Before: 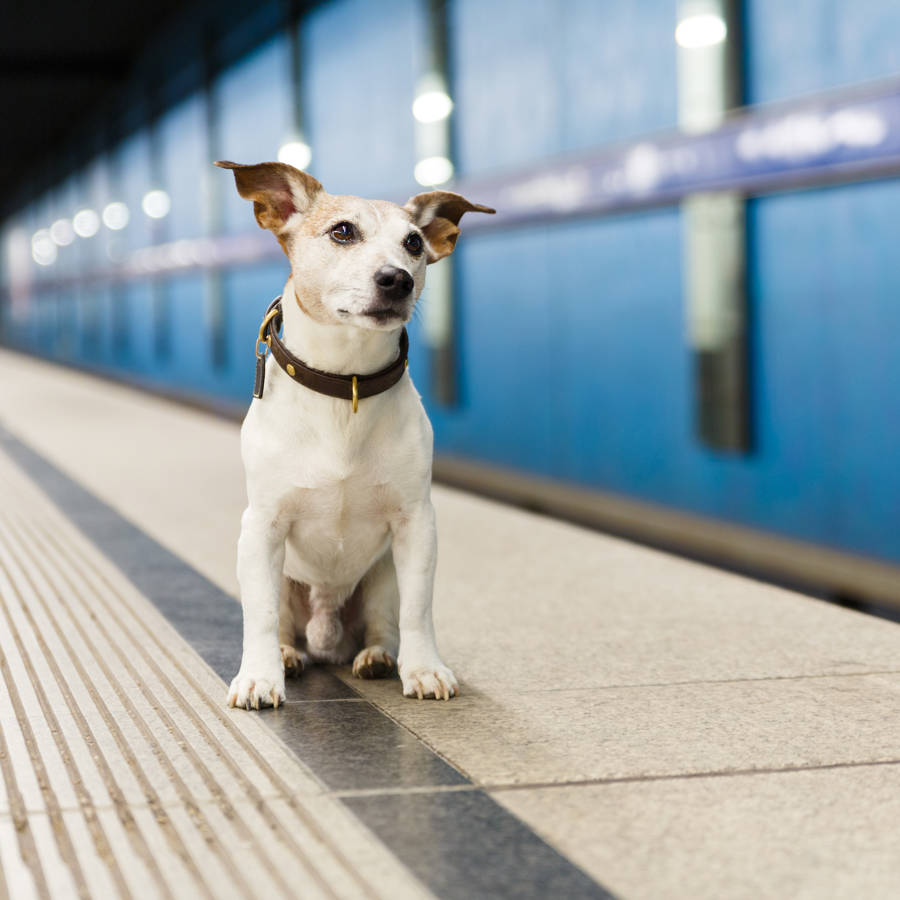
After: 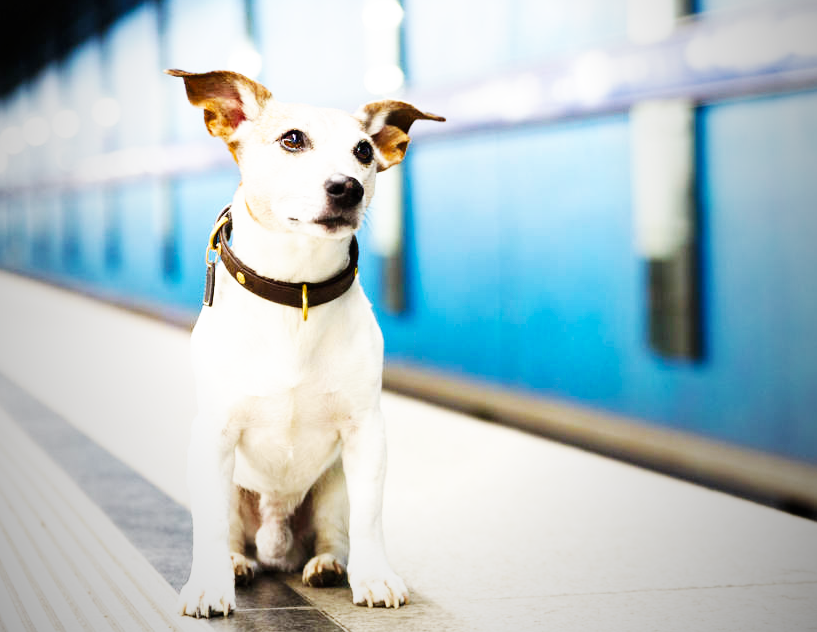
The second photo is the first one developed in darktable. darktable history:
crop: left 5.596%, top 10.314%, right 3.534%, bottom 19.395%
base curve: curves: ch0 [(0, 0) (0.007, 0.004) (0.027, 0.03) (0.046, 0.07) (0.207, 0.54) (0.442, 0.872) (0.673, 0.972) (1, 1)], preserve colors none
vignetting: fall-off start 72.14%, fall-off radius 108.07%, brightness -0.713, saturation -0.488, center (-0.054, -0.359), width/height ratio 0.729
